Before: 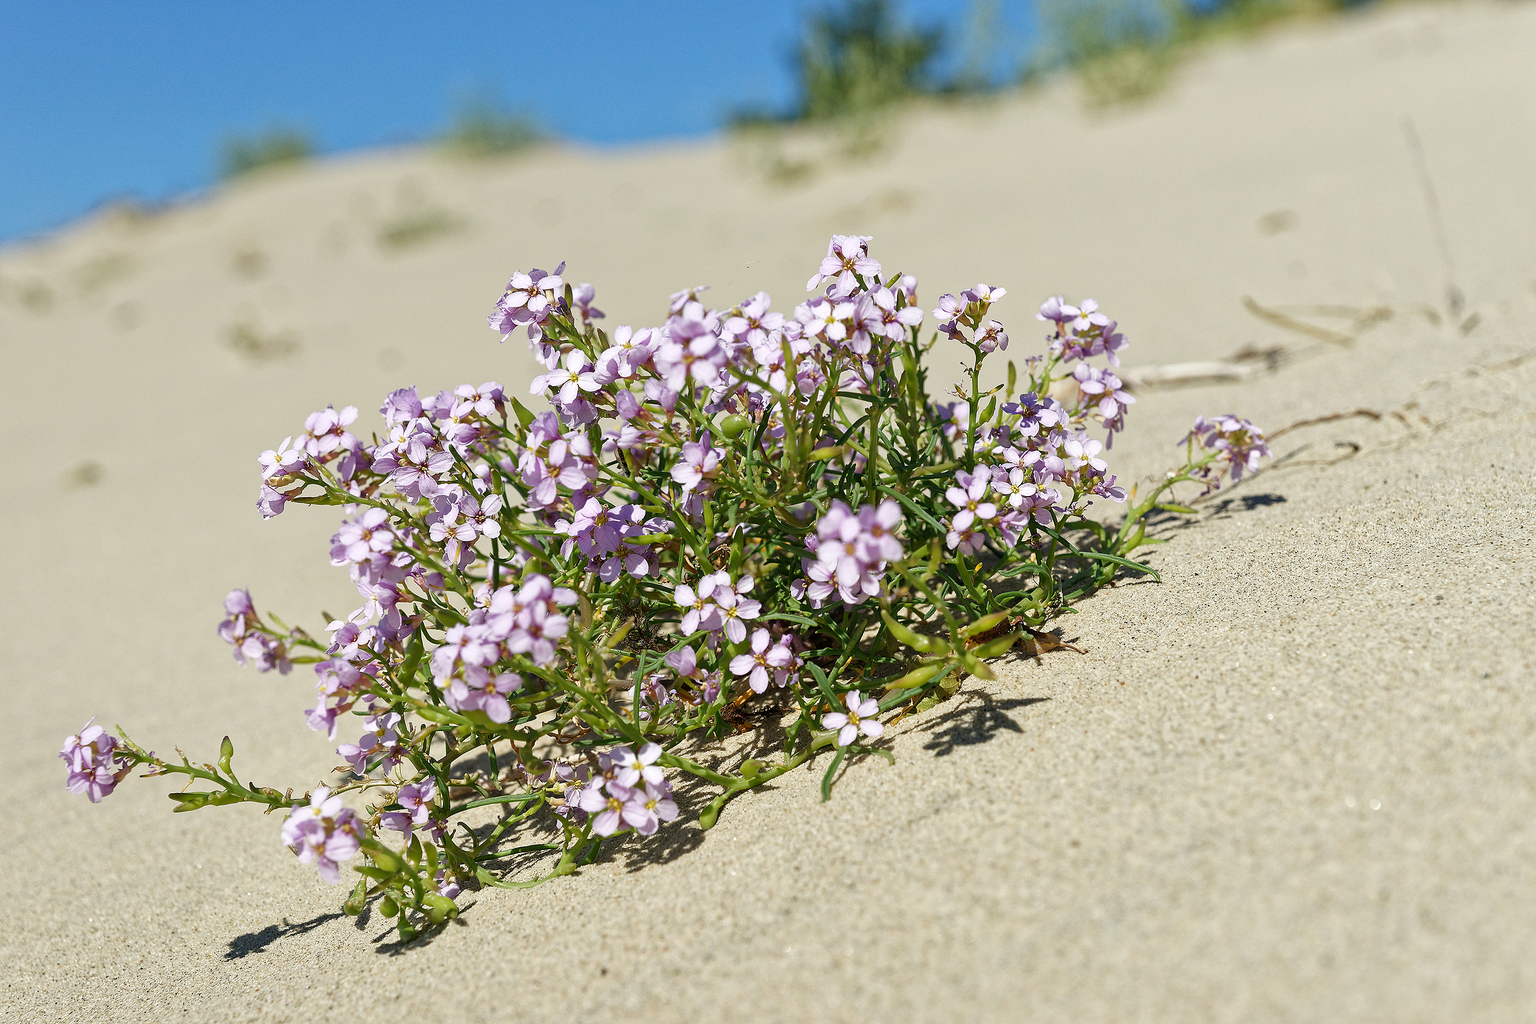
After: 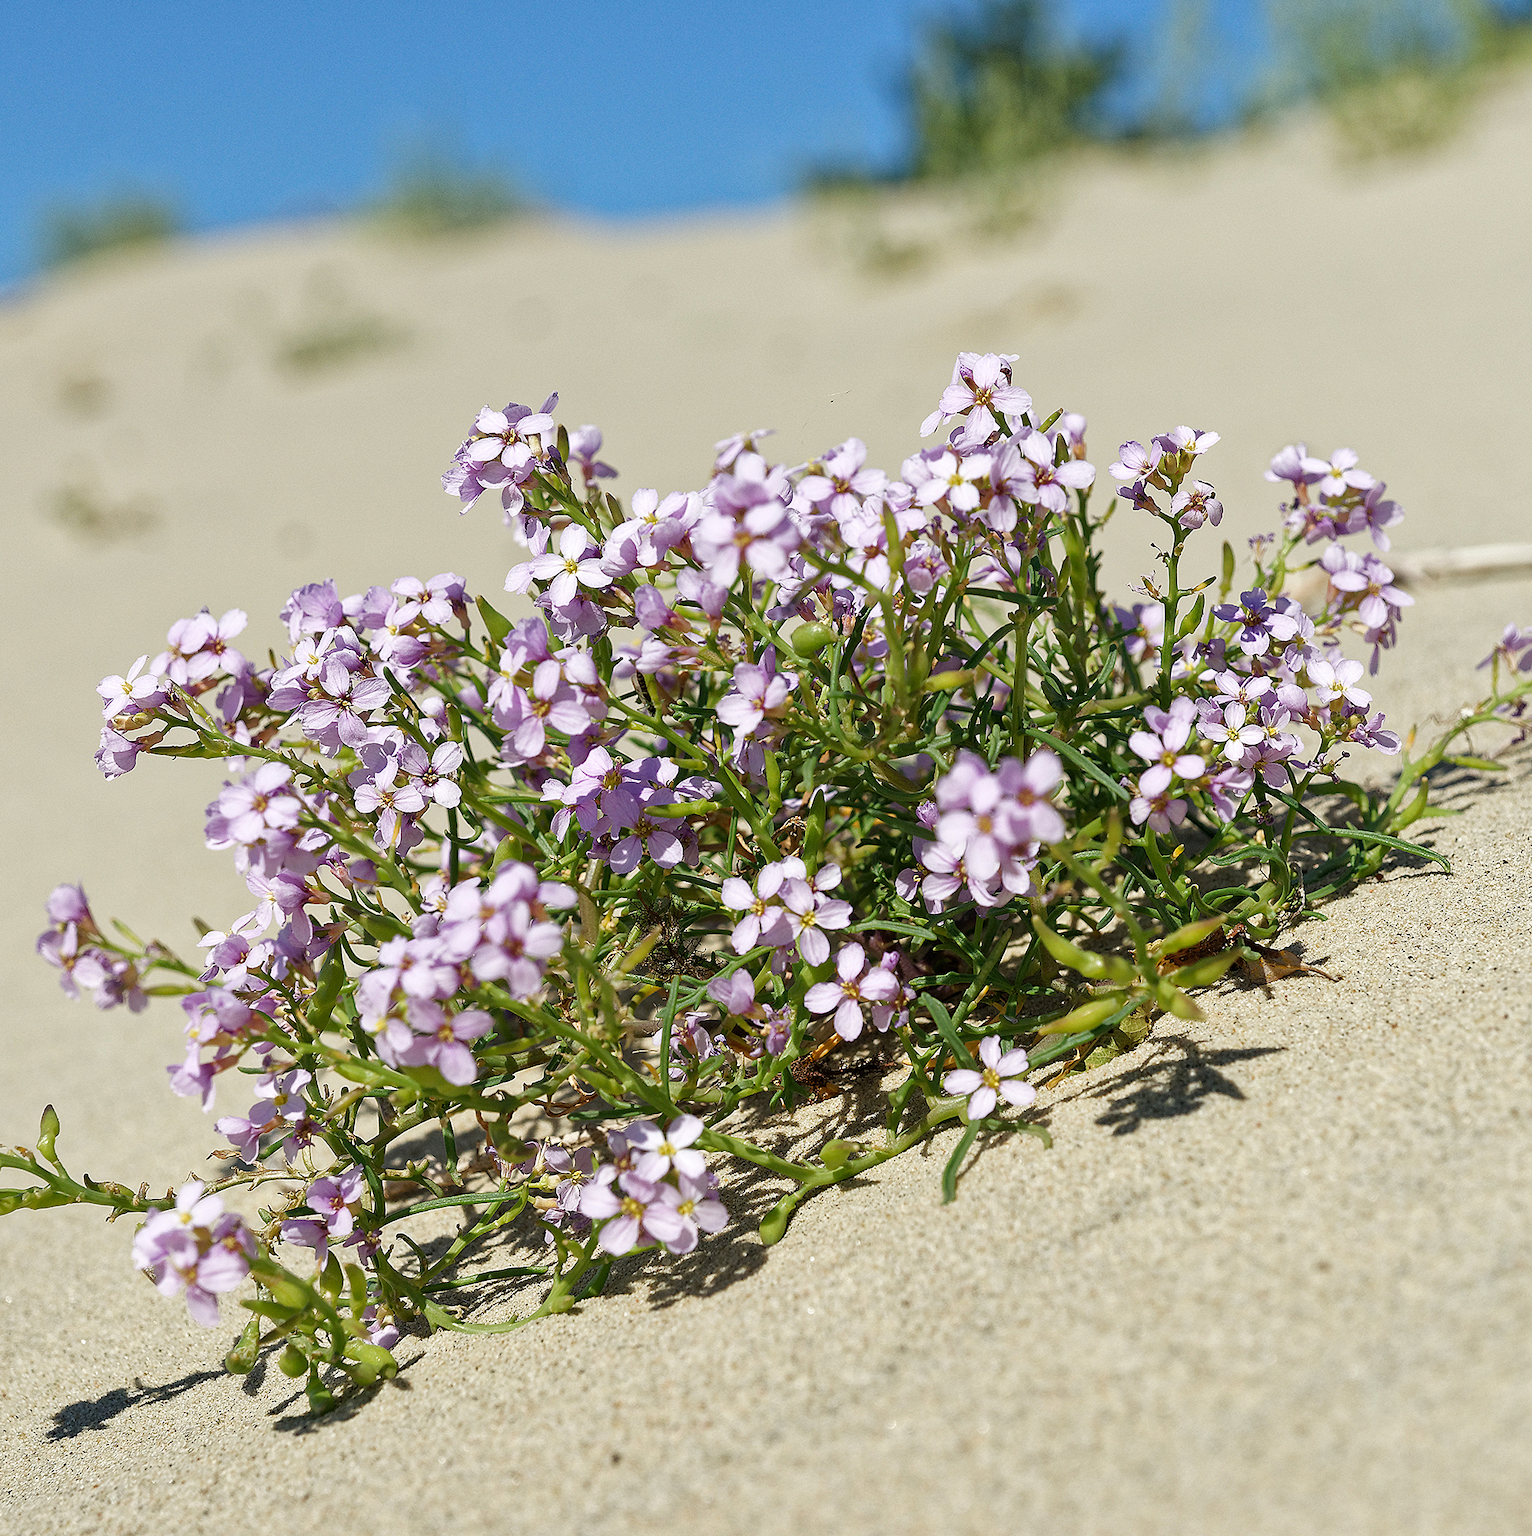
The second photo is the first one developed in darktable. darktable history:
crop and rotate: left 12.629%, right 20.884%
